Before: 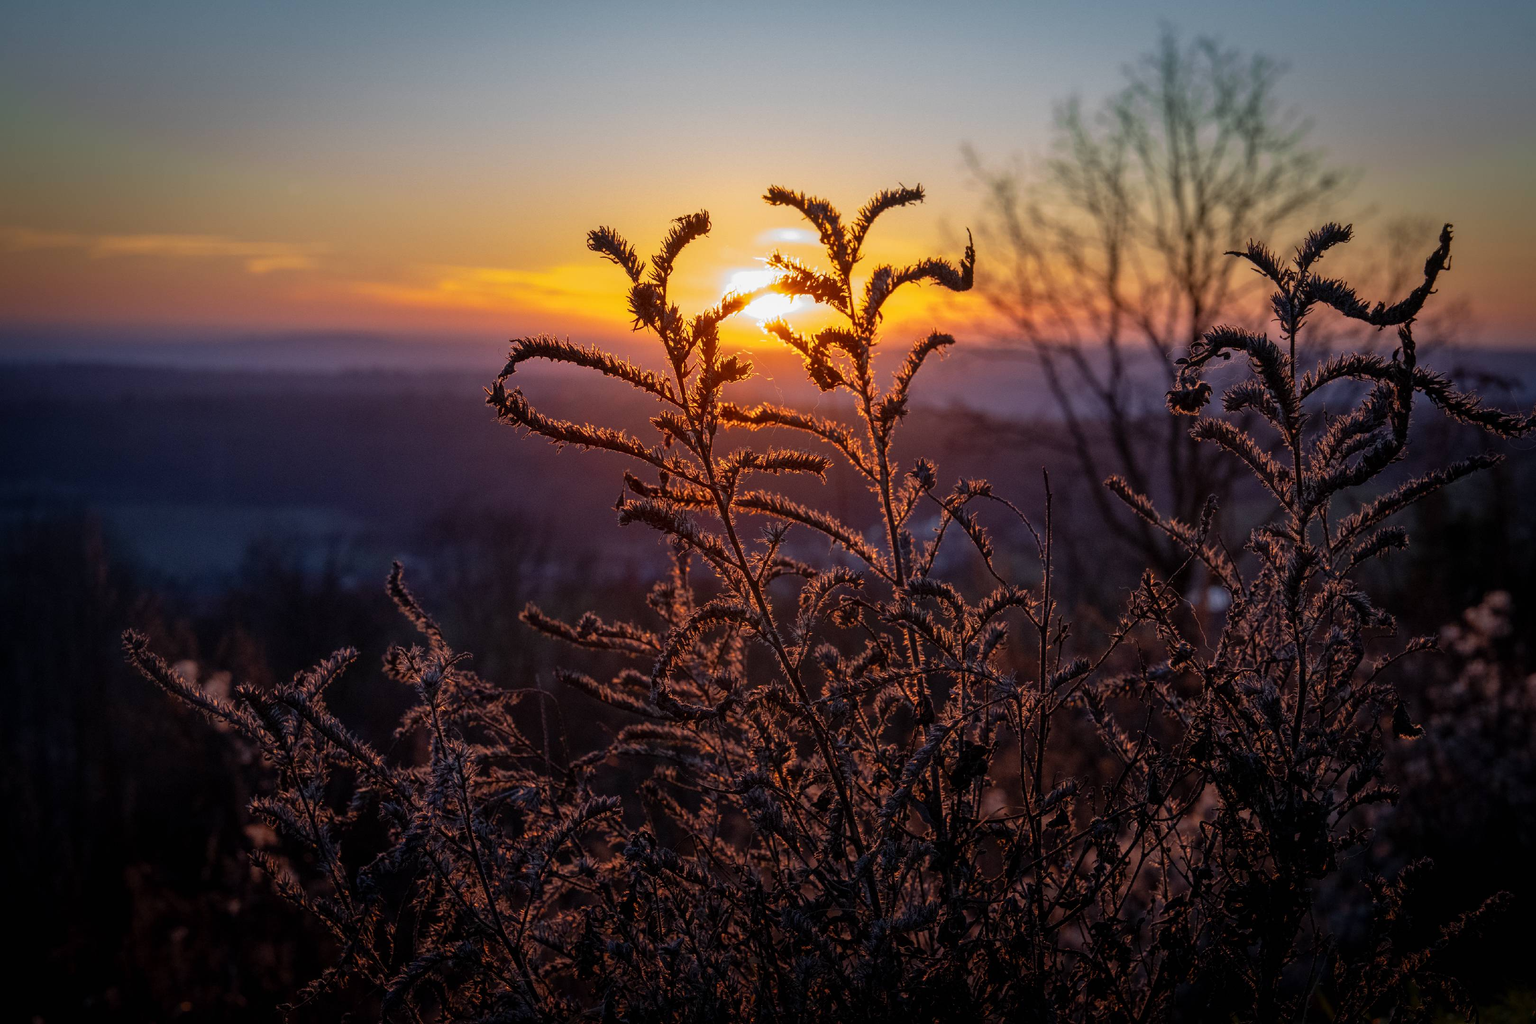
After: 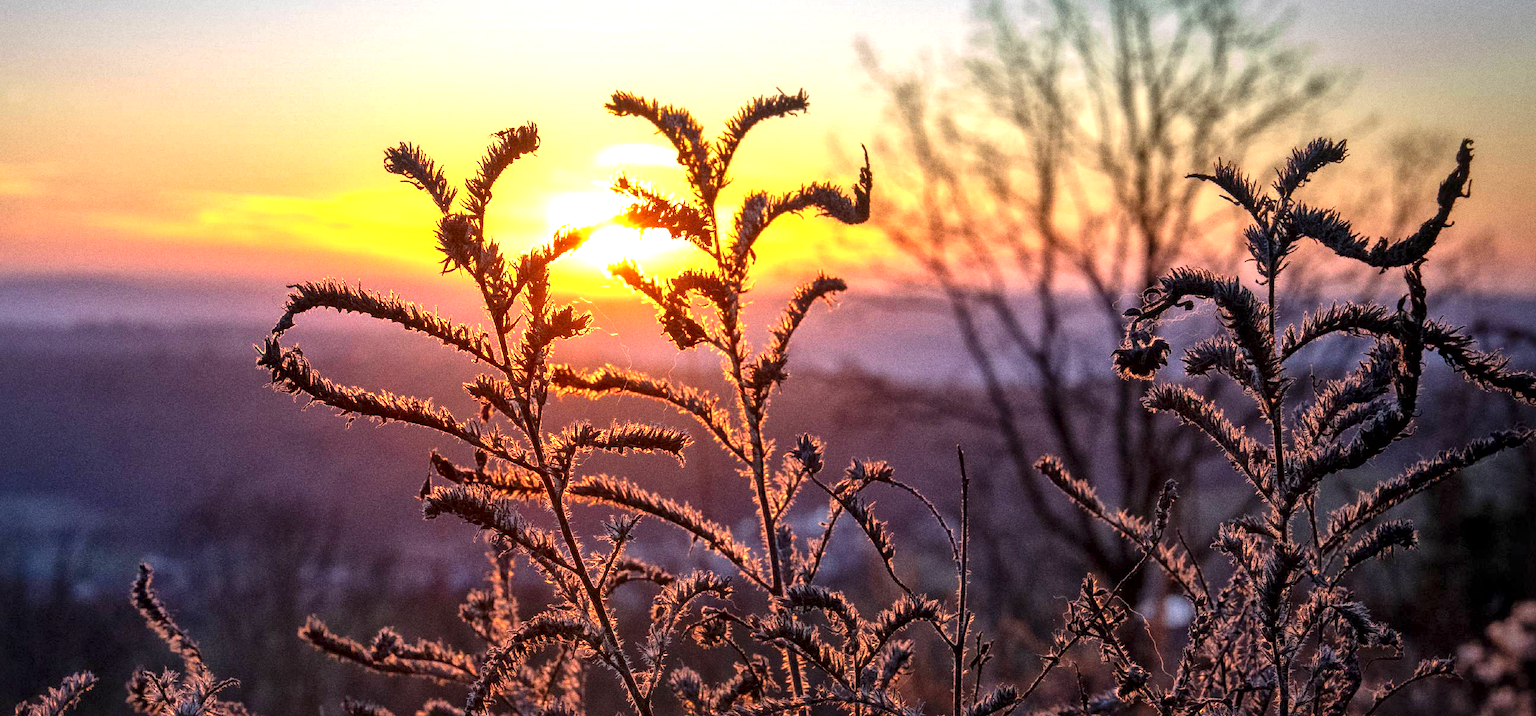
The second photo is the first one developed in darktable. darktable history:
local contrast: mode bilateral grid, contrast 20, coarseness 50, detail 148%, midtone range 0.2
crop: left 18.38%, top 11.092%, right 2.134%, bottom 33.217%
grain: coarseness 9.61 ISO, strength 35.62%
exposure: black level correction 0, exposure 1.2 EV, compensate exposure bias true, compensate highlight preservation false
